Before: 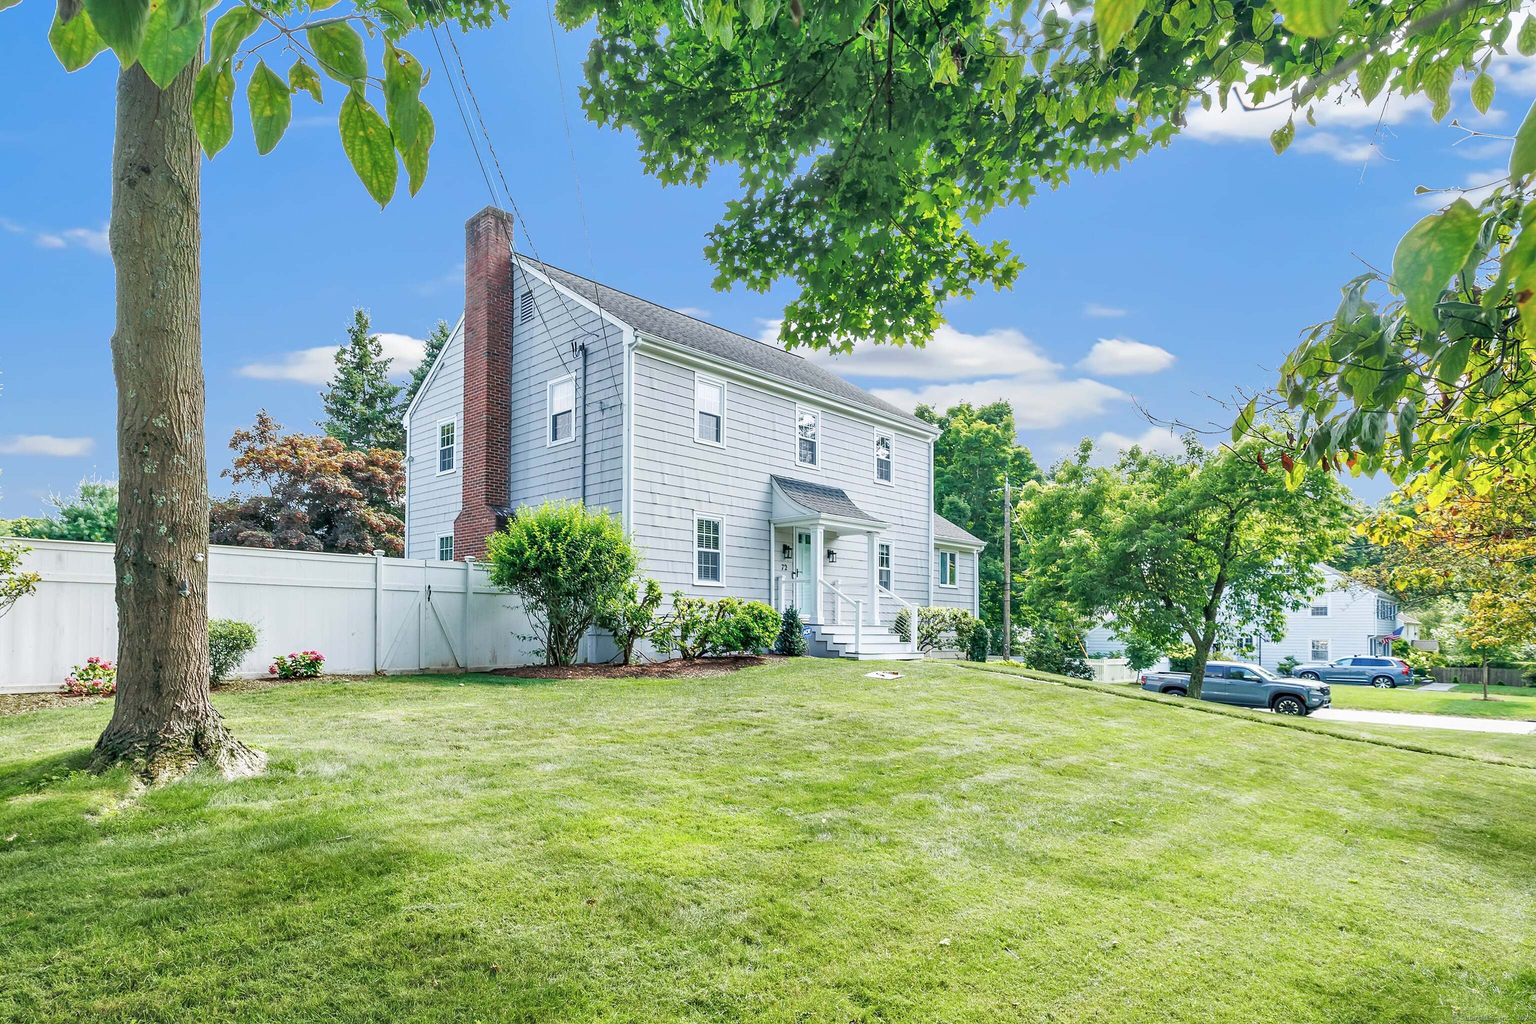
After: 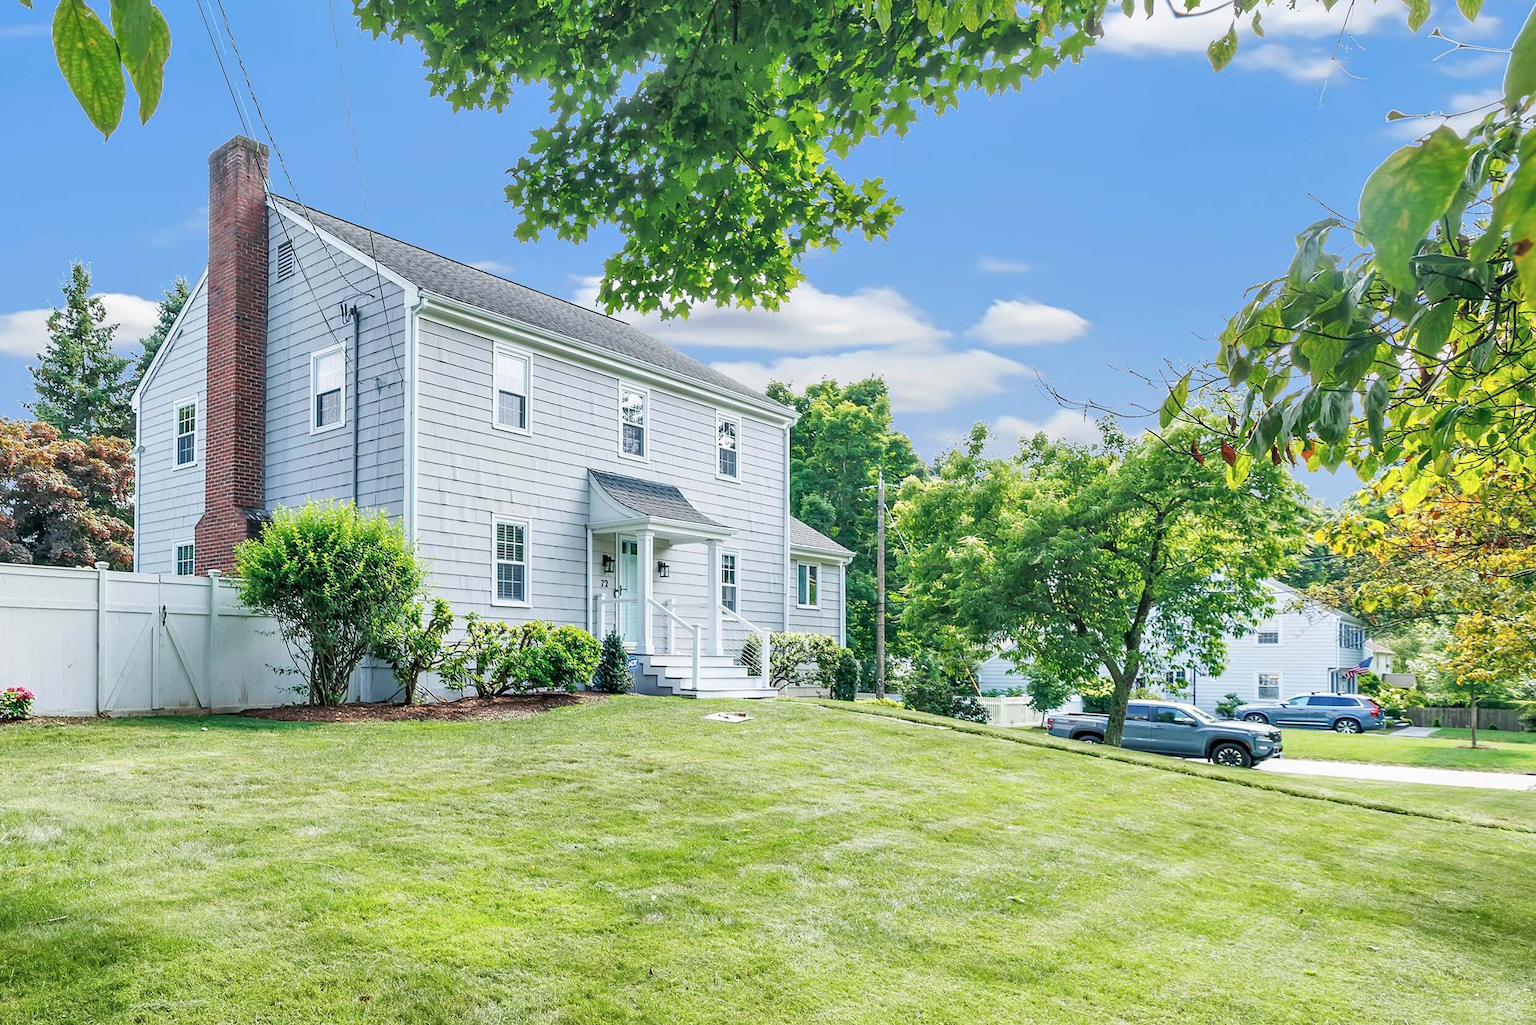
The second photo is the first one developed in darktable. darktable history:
crop: left 19.353%, top 9.475%, right 0%, bottom 9.715%
